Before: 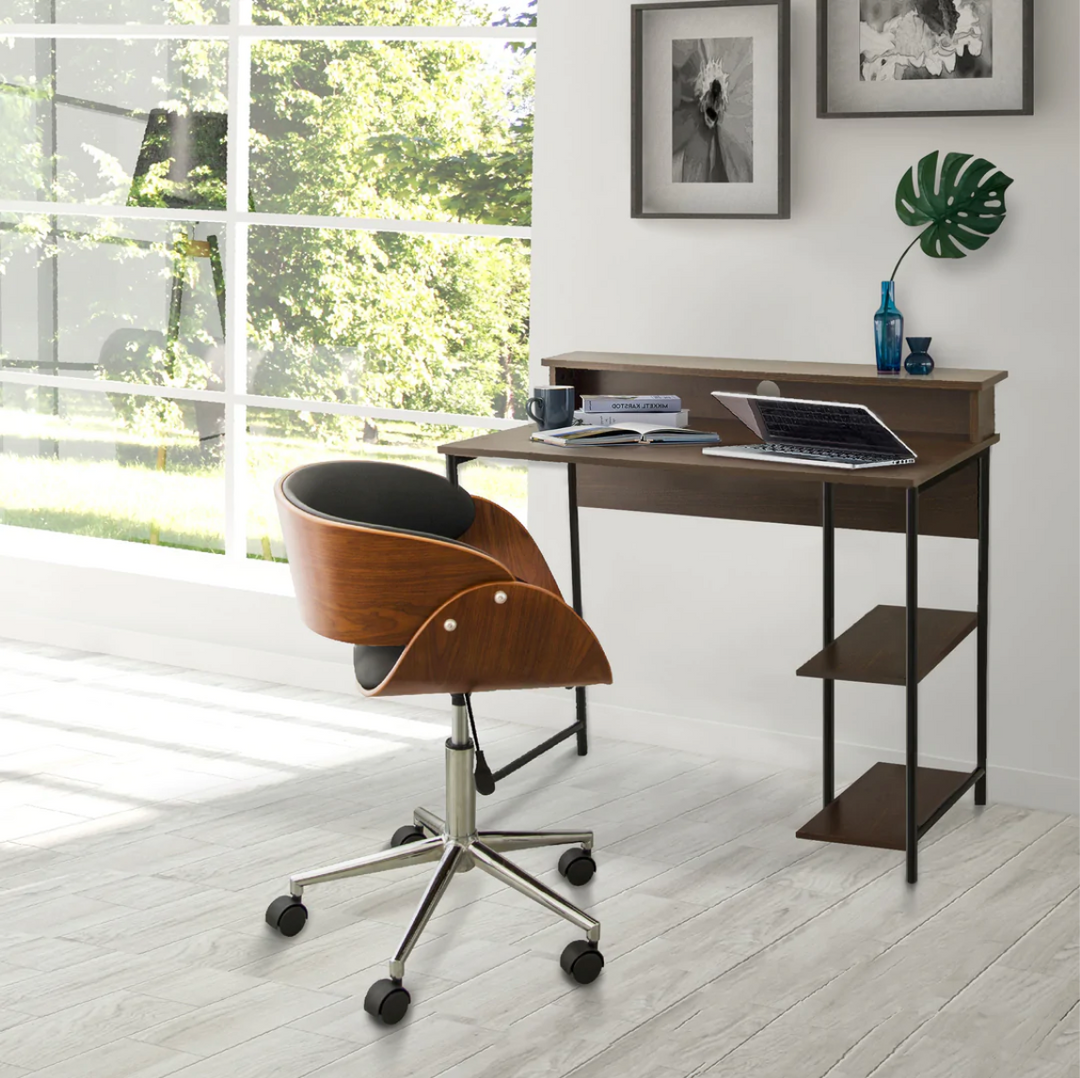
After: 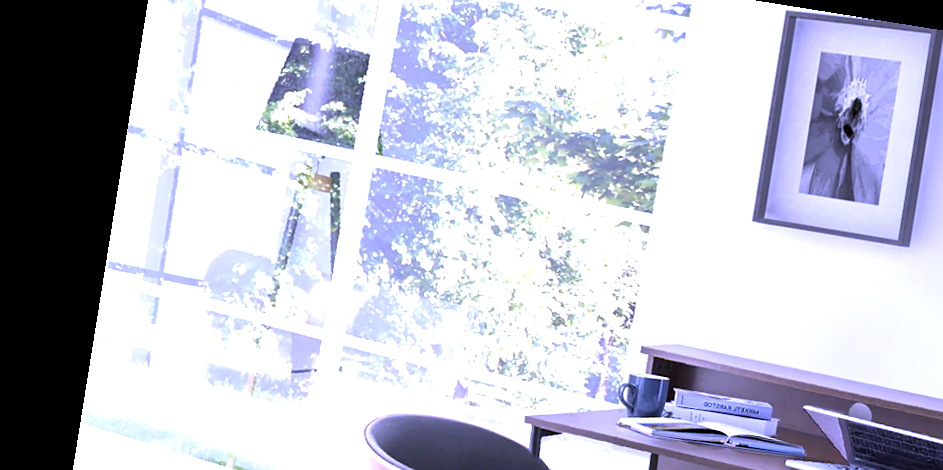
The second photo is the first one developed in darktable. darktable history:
rotate and perspective: rotation 9.12°, automatic cropping off
sharpen: amount 0.2
crop: left 0.579%, top 7.627%, right 23.167%, bottom 54.275%
white balance: red 0.98, blue 1.61
exposure: black level correction 0, exposure 0.7 EV, compensate exposure bias true, compensate highlight preservation false
